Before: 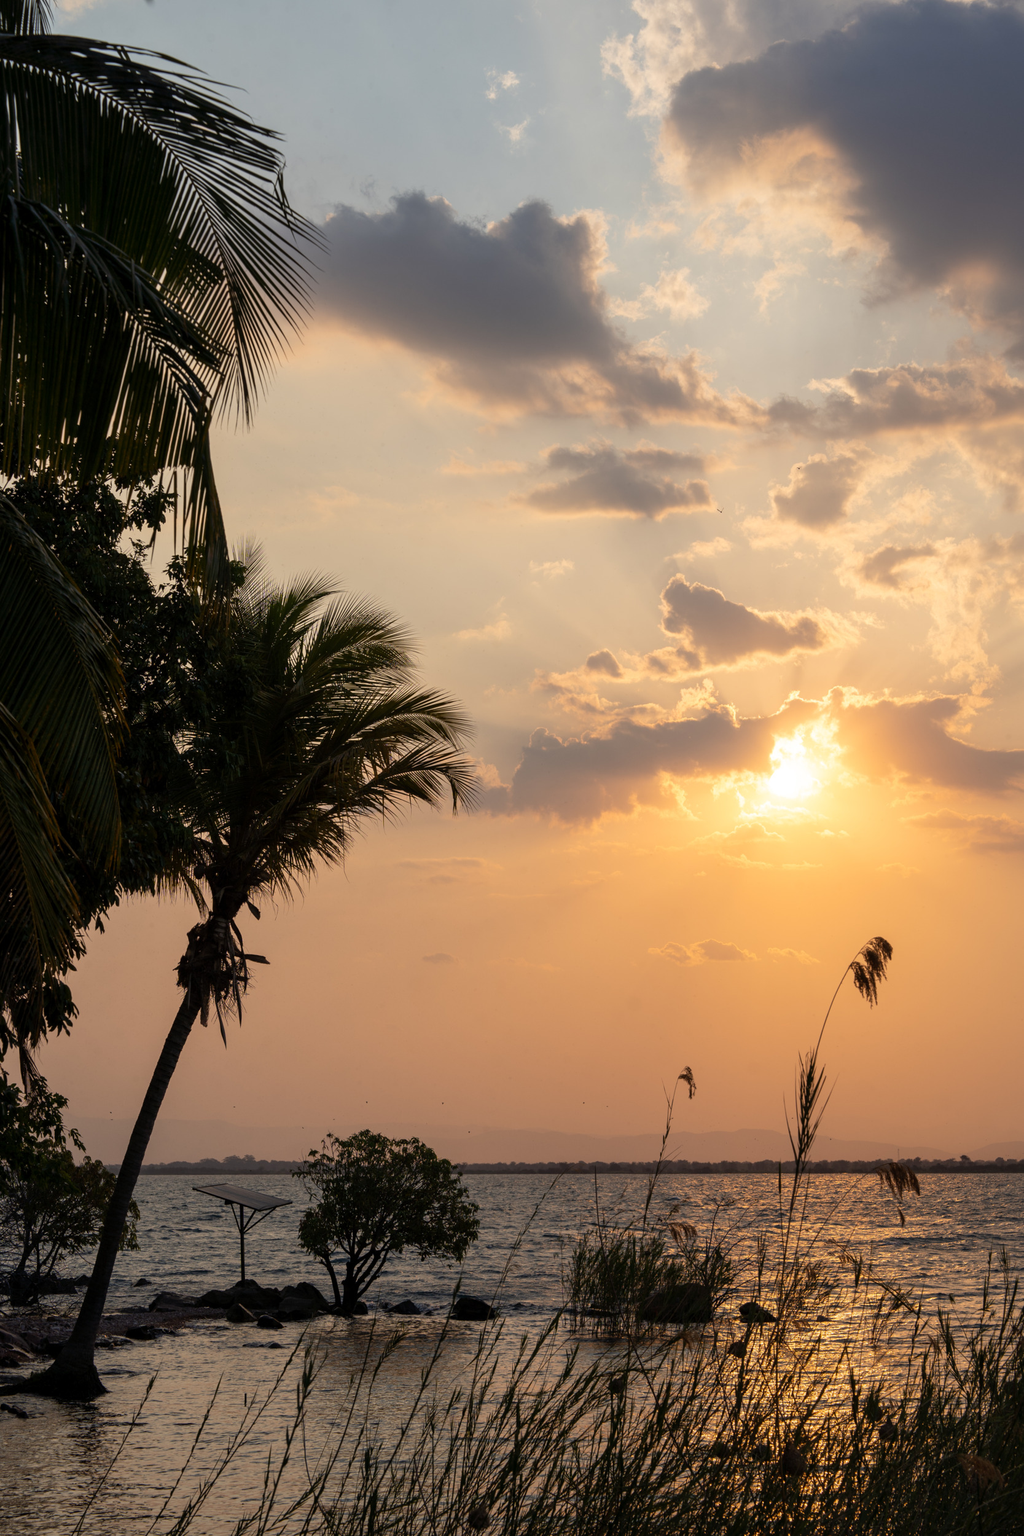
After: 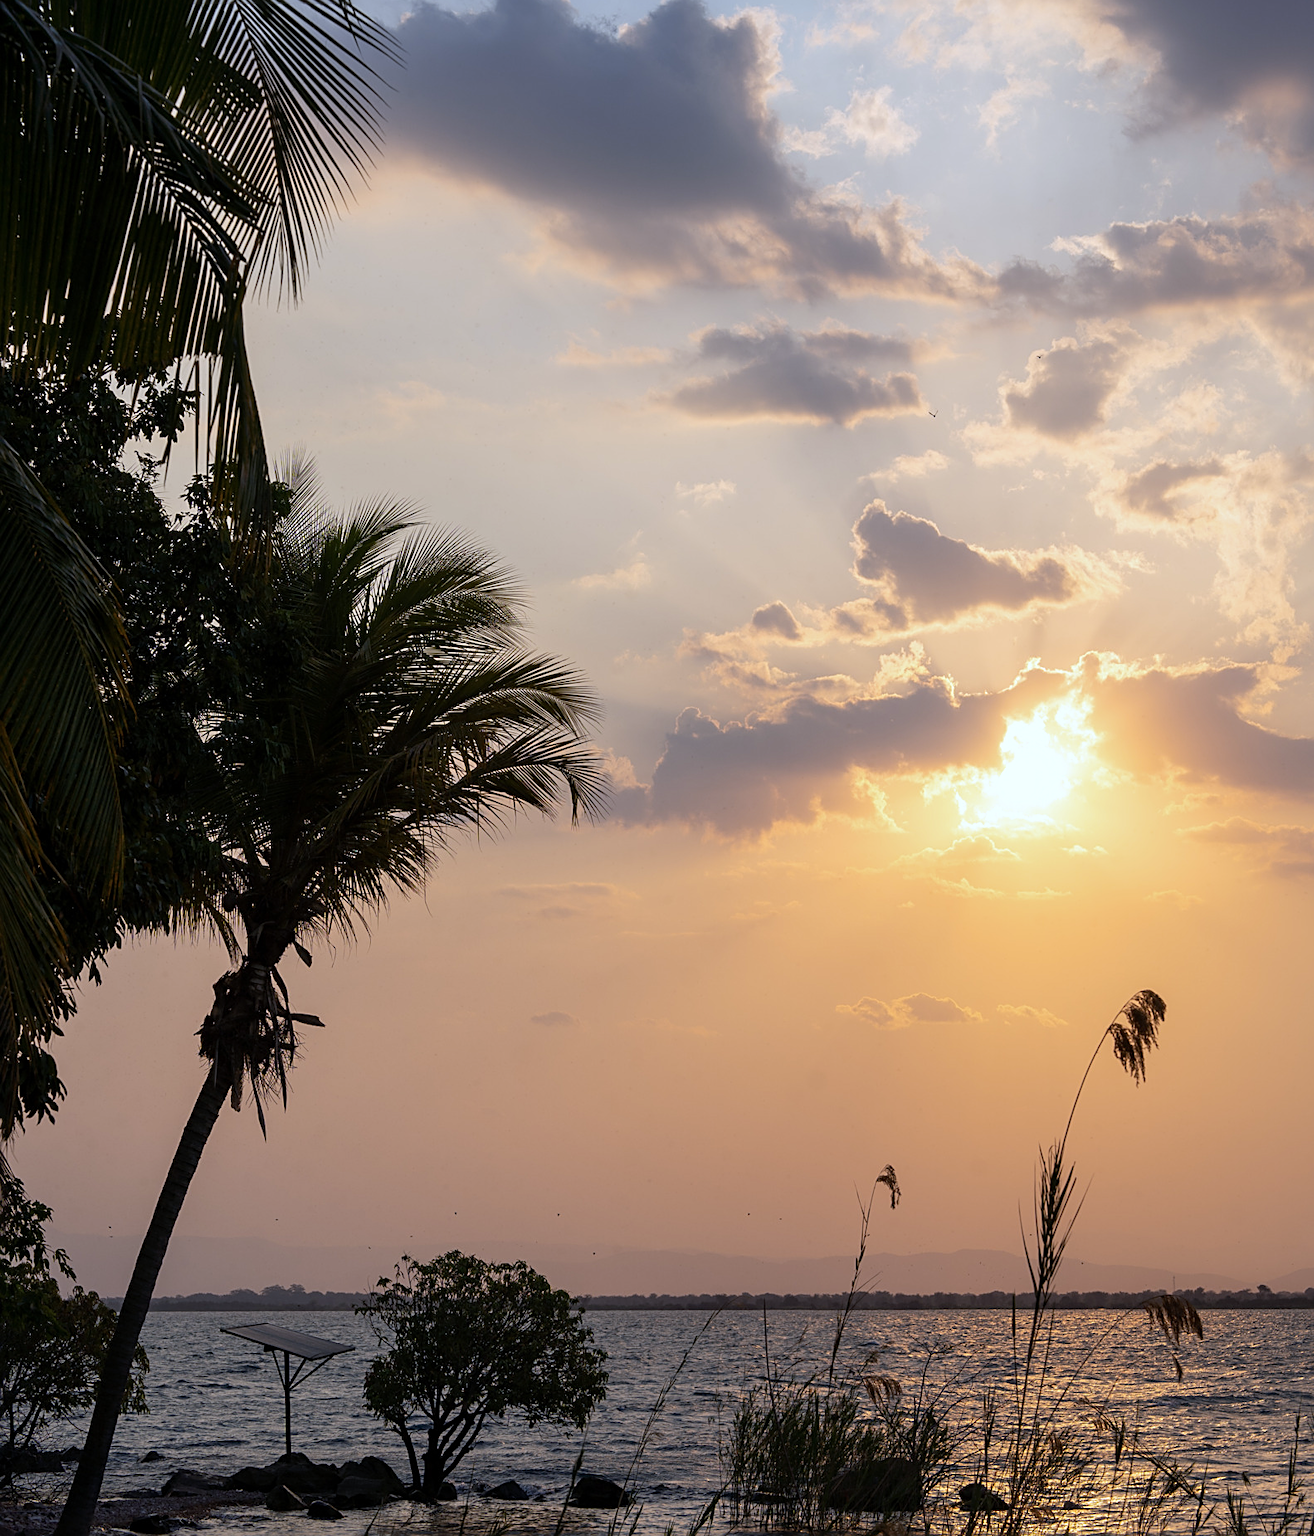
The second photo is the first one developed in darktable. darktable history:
crop and rotate: left 2.991%, top 13.302%, right 1.981%, bottom 12.636%
sharpen: on, module defaults
white balance: red 0.948, green 1.02, blue 1.176
